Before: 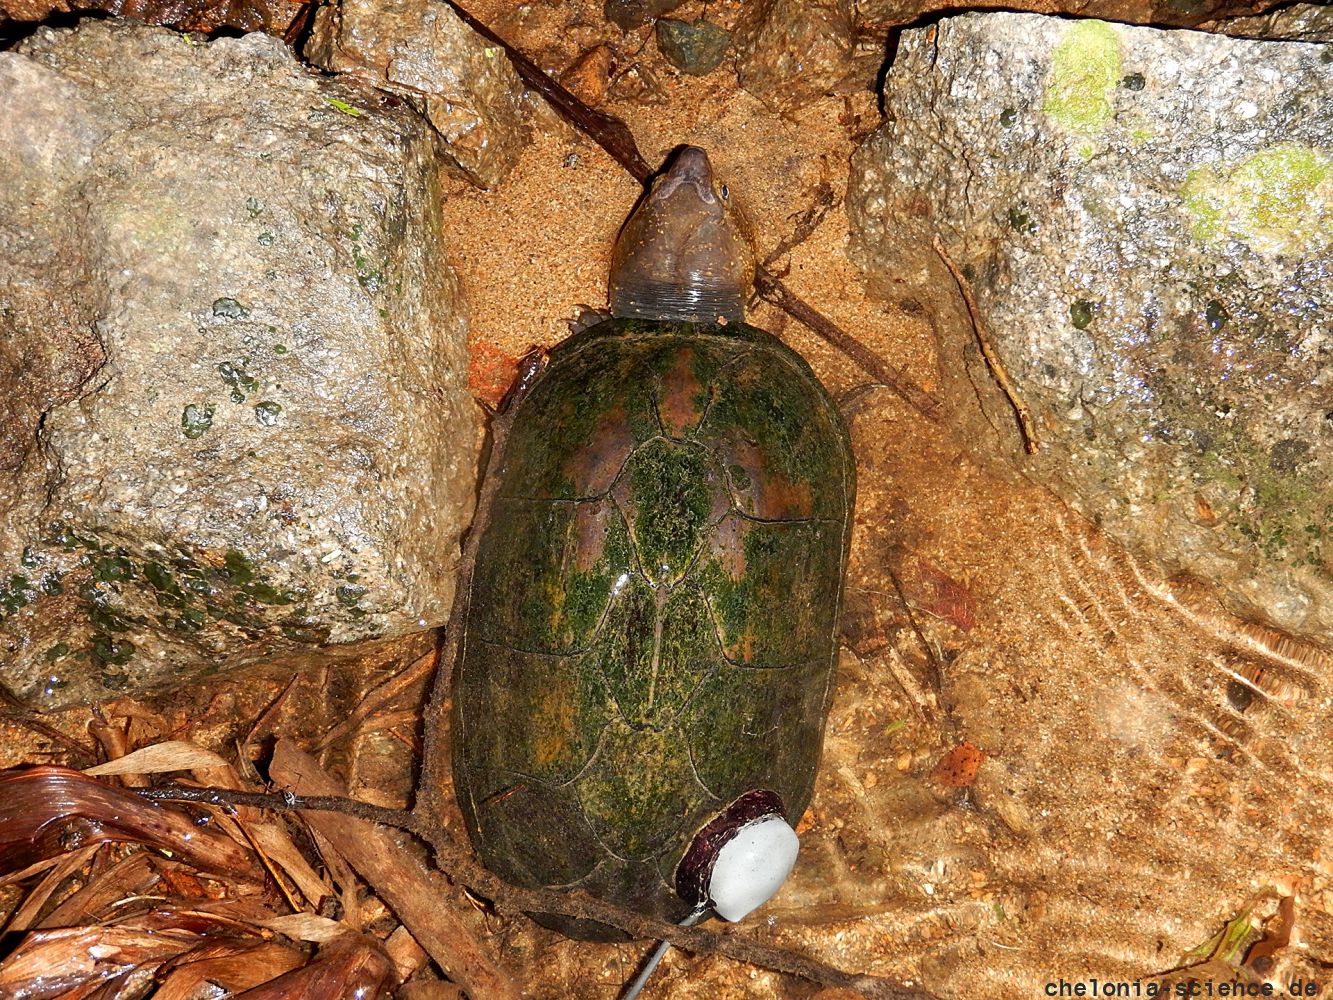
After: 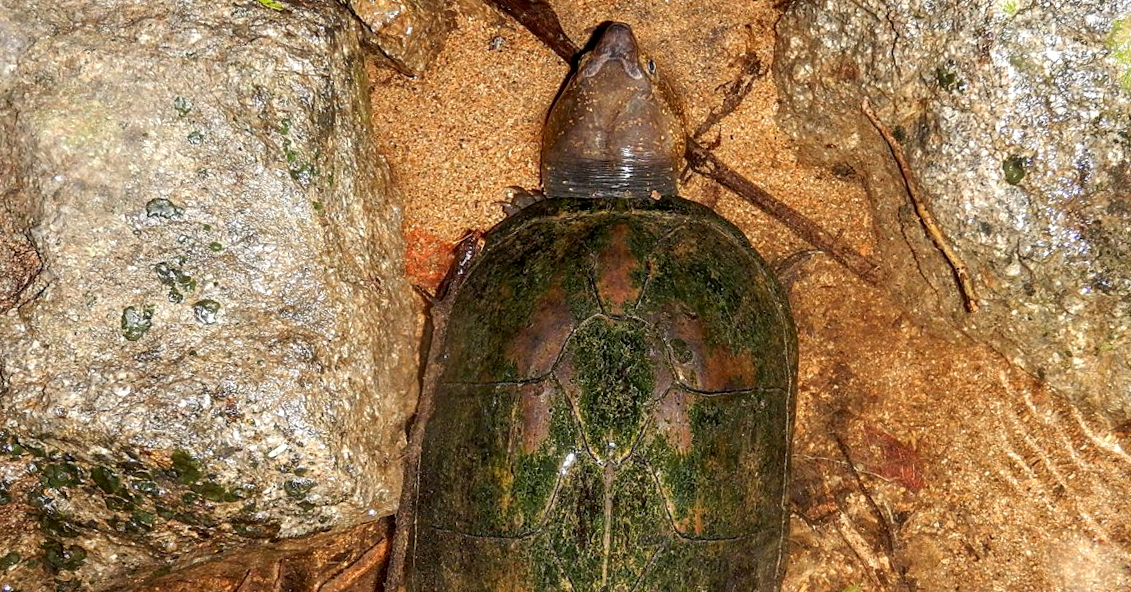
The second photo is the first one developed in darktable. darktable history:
crop: left 3.015%, top 8.969%, right 9.647%, bottom 26.457%
rotate and perspective: rotation -3°, crop left 0.031, crop right 0.968, crop top 0.07, crop bottom 0.93
local contrast: on, module defaults
